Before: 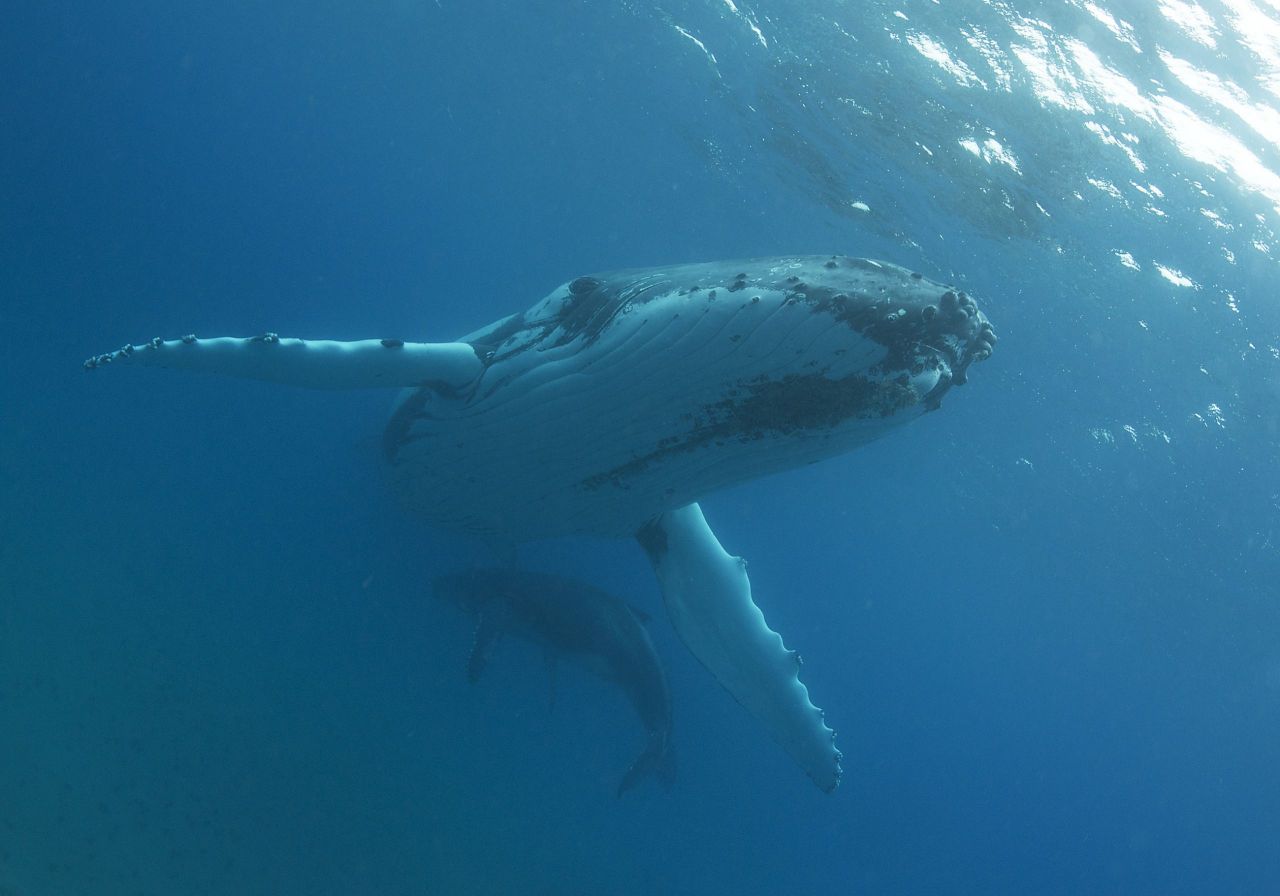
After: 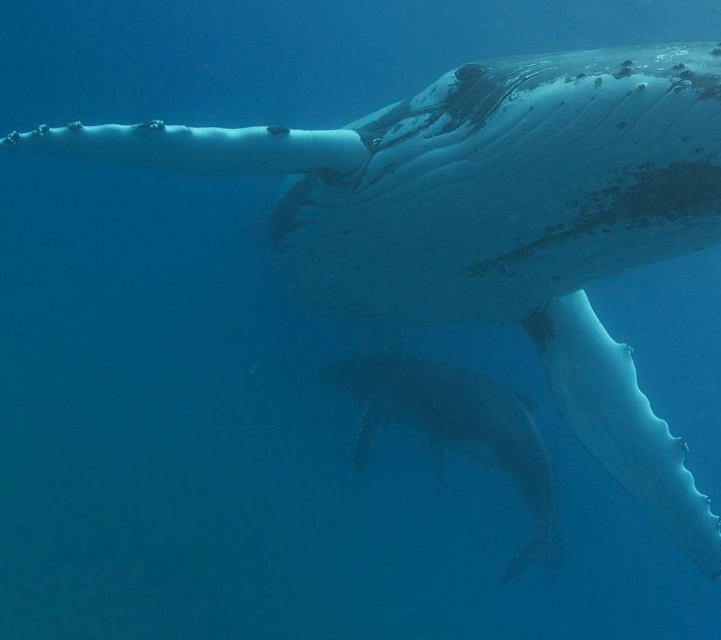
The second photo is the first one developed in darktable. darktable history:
crop: left 8.966%, top 23.852%, right 34.699%, bottom 4.703%
color calibration: illuminant Planckian (black body), x 0.351, y 0.352, temperature 4794.27 K
